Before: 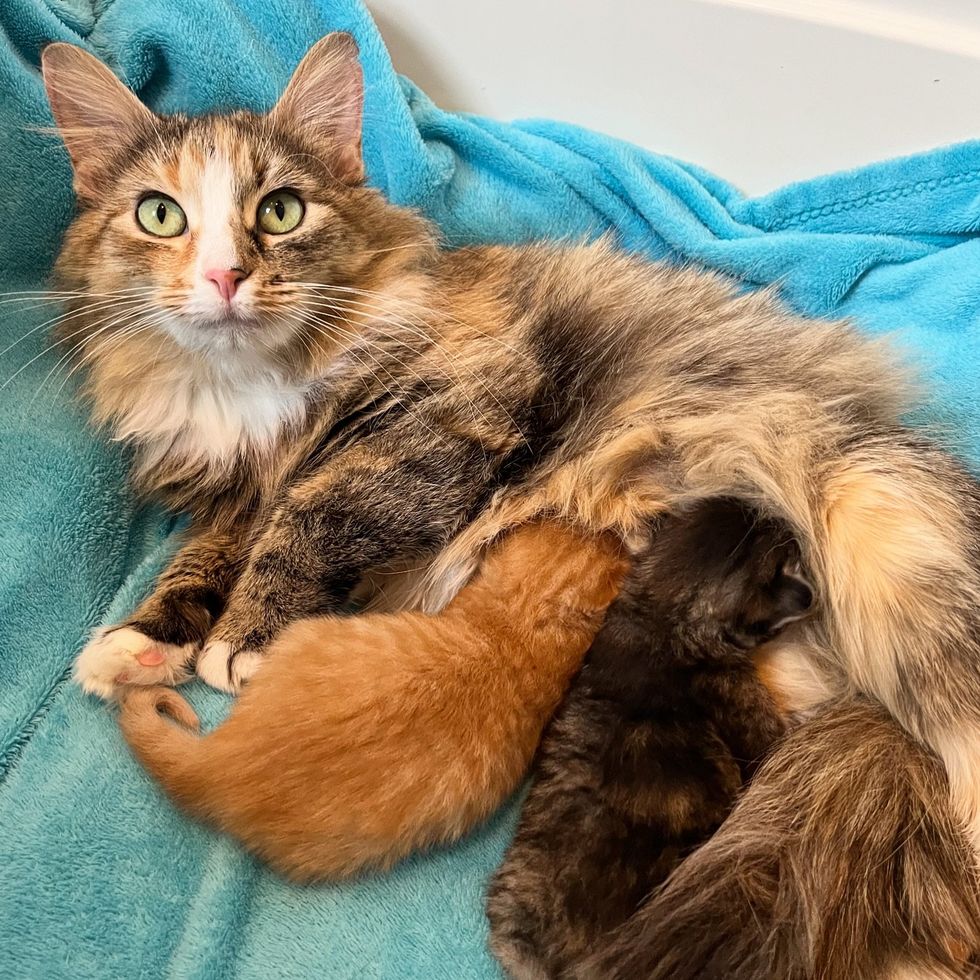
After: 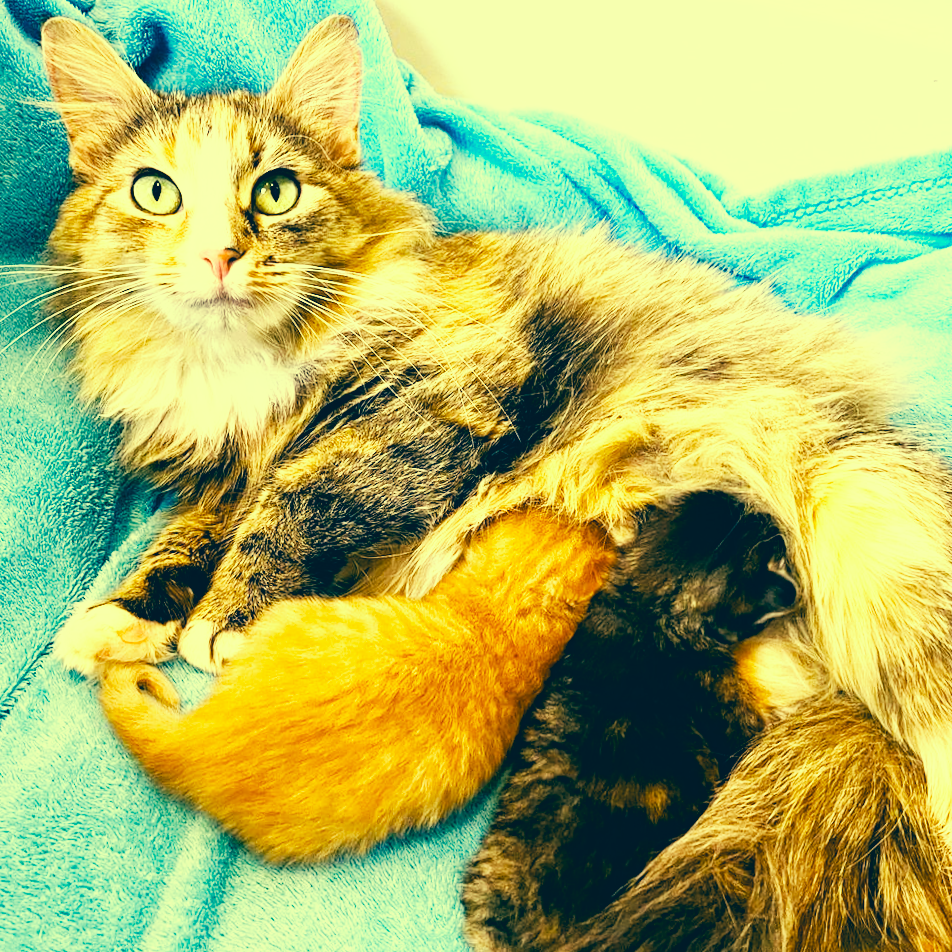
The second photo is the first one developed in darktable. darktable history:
color correction: highlights a* -15.58, highlights b* 40, shadows a* -40, shadows b* -26.18
haze removal: compatibility mode true, adaptive false
white balance: red 1.188, blue 1.11
crop and rotate: angle -1.69°
base curve: curves: ch0 [(0, 0) (0.007, 0.004) (0.027, 0.03) (0.046, 0.07) (0.207, 0.54) (0.442, 0.872) (0.673, 0.972) (1, 1)], preserve colors none
